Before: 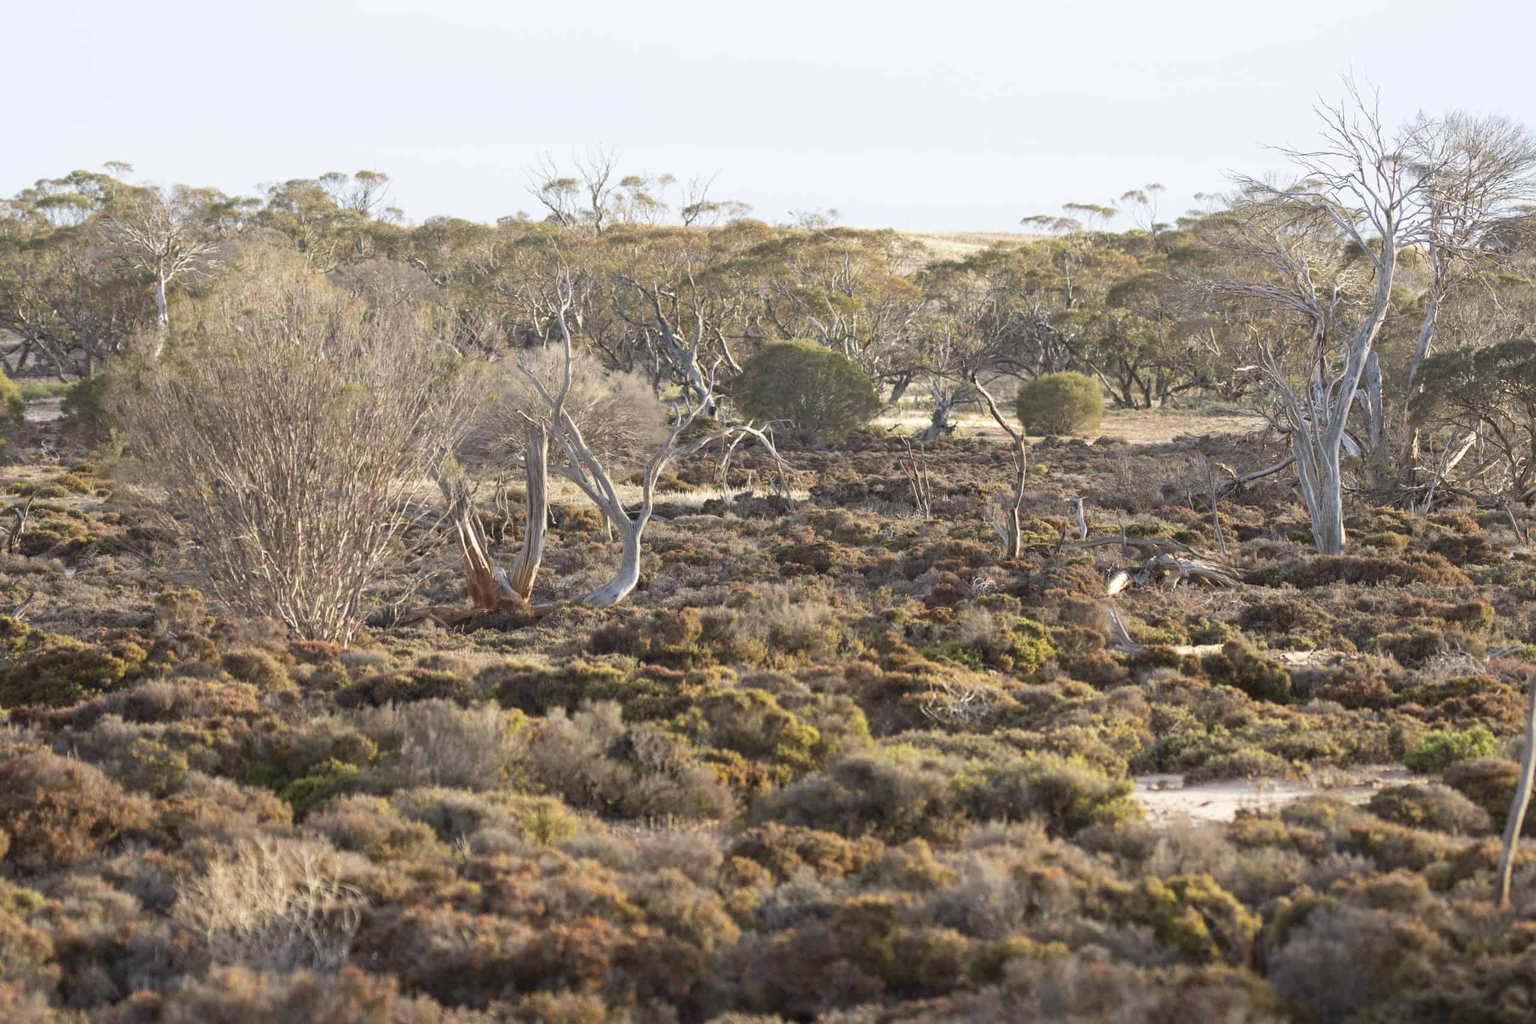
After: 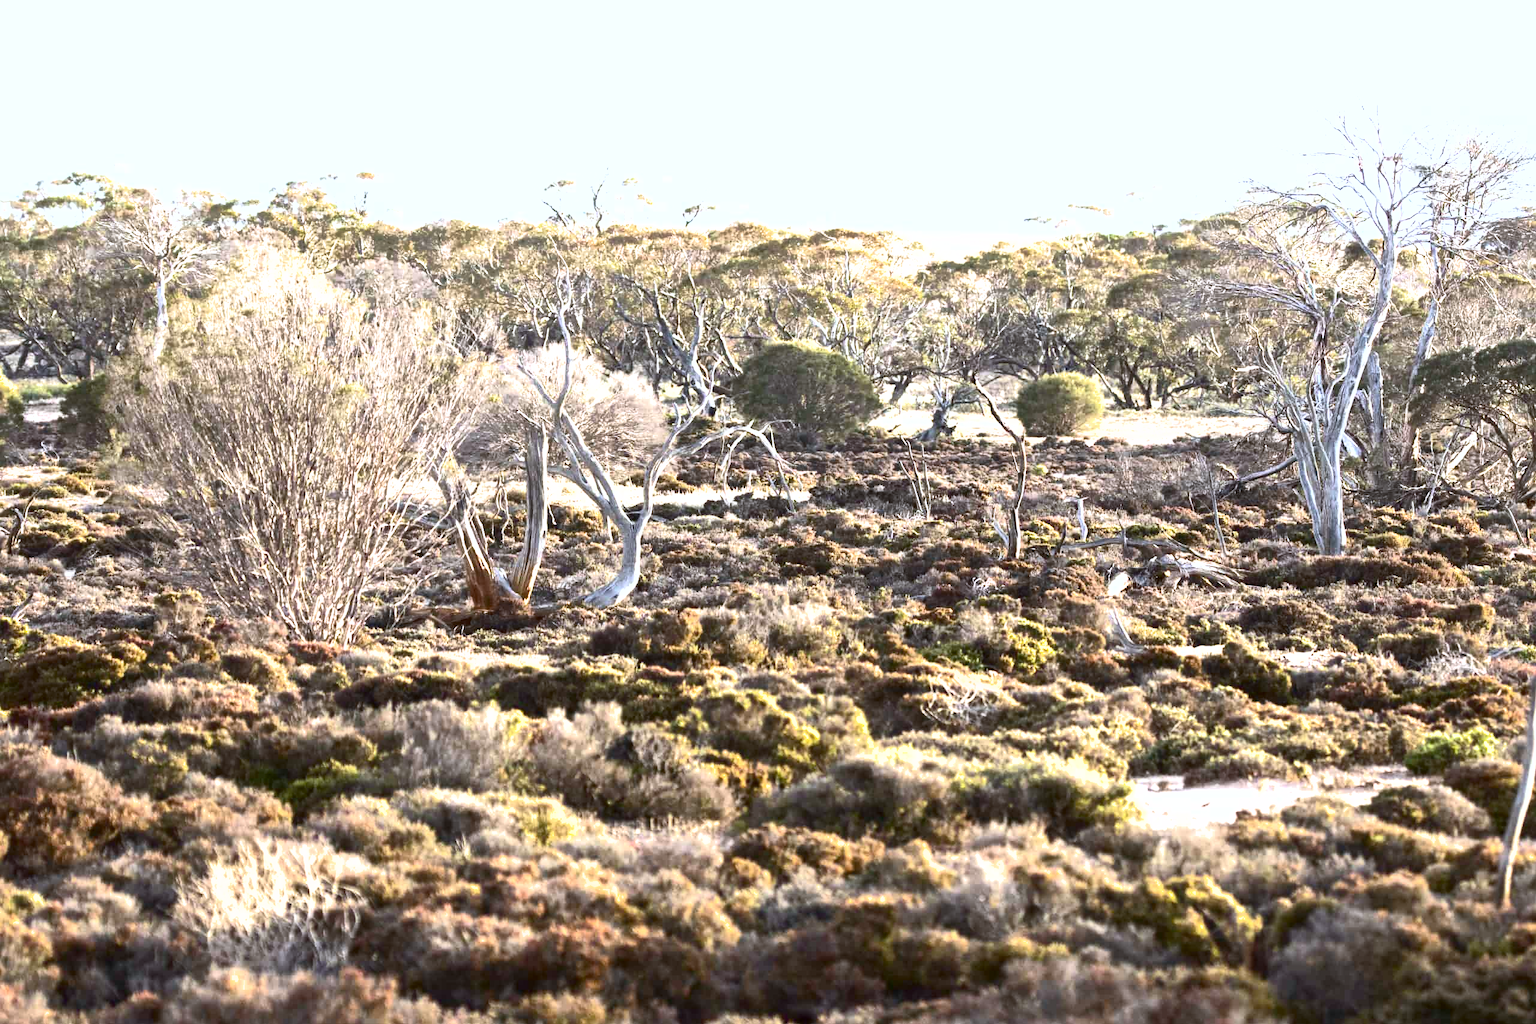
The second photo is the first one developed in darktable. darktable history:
crop: left 0.048%
shadows and highlights: on, module defaults
color balance rgb: perceptual saturation grading › global saturation 20%, perceptual saturation grading › highlights -49.423%, perceptual saturation grading › shadows 25.653%, perceptual brilliance grading › highlights 46.739%, perceptual brilliance grading › mid-tones 22.284%, perceptual brilliance grading › shadows -5.787%
color correction: highlights a* -0.823, highlights b* -8.64
tone curve: curves: ch0 [(0, 0) (0.042, 0.01) (0.223, 0.123) (0.59, 0.574) (0.802, 0.868) (1, 1)], color space Lab, independent channels, preserve colors none
